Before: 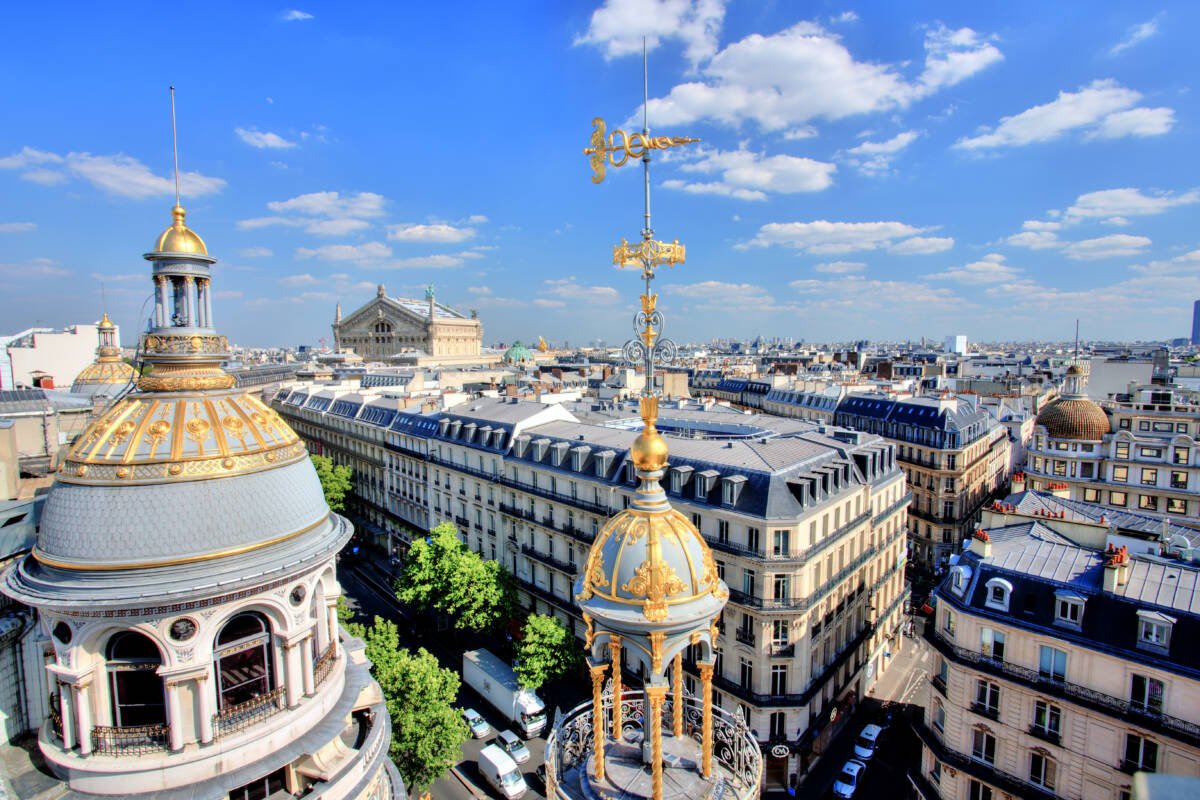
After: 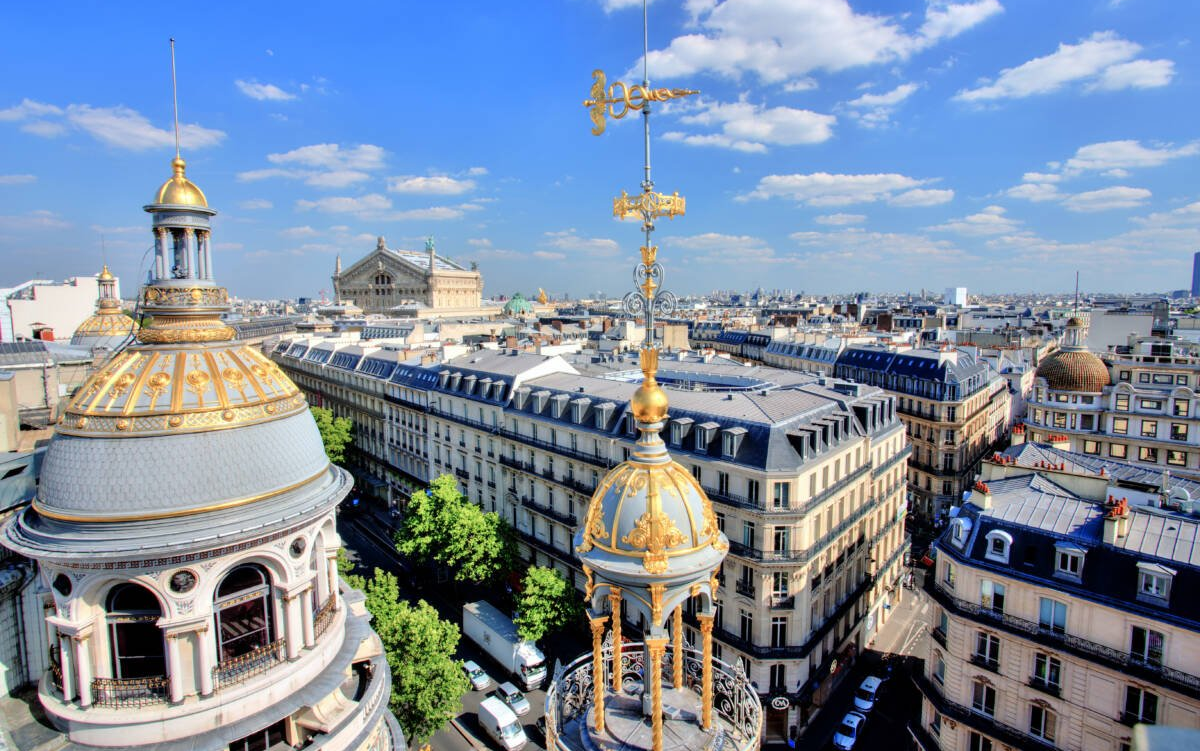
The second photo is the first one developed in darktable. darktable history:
crop and rotate: top 6.111%
